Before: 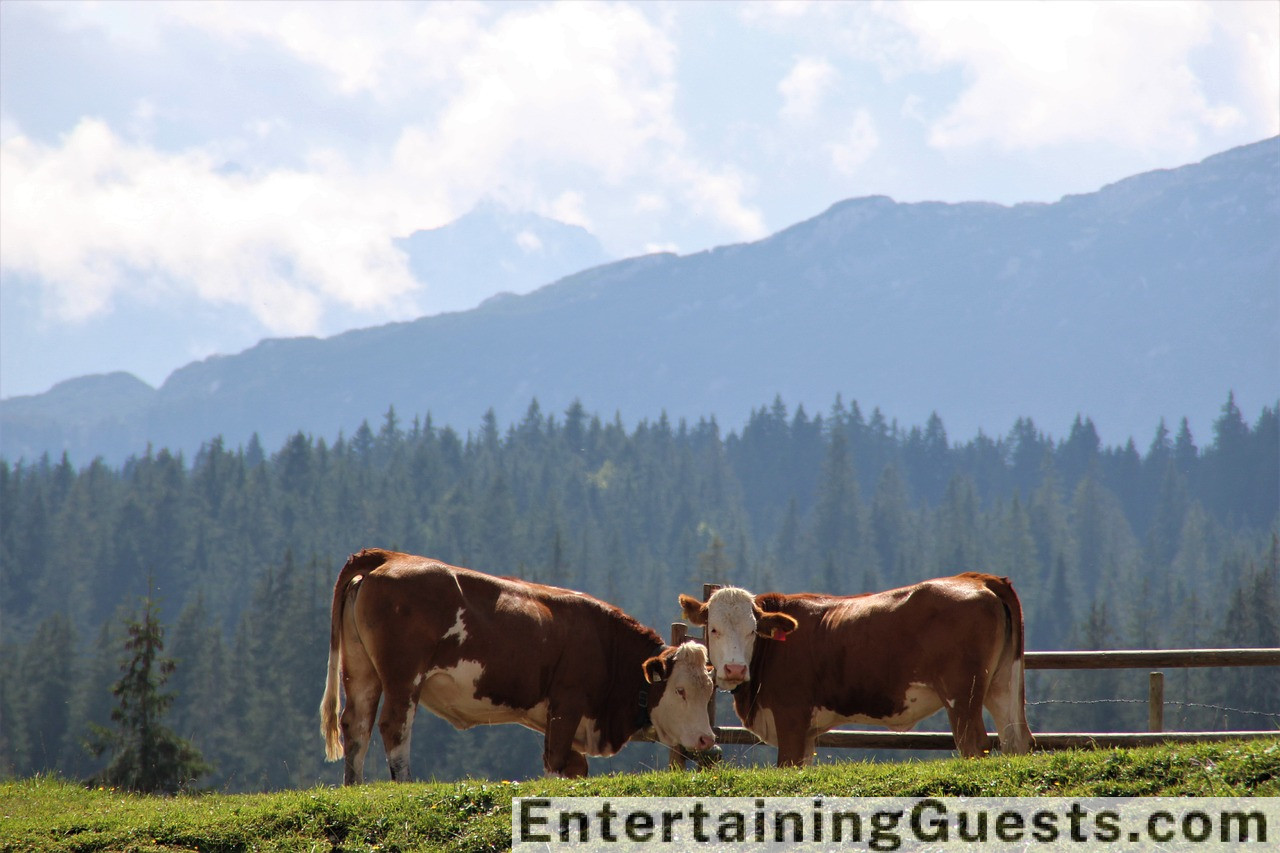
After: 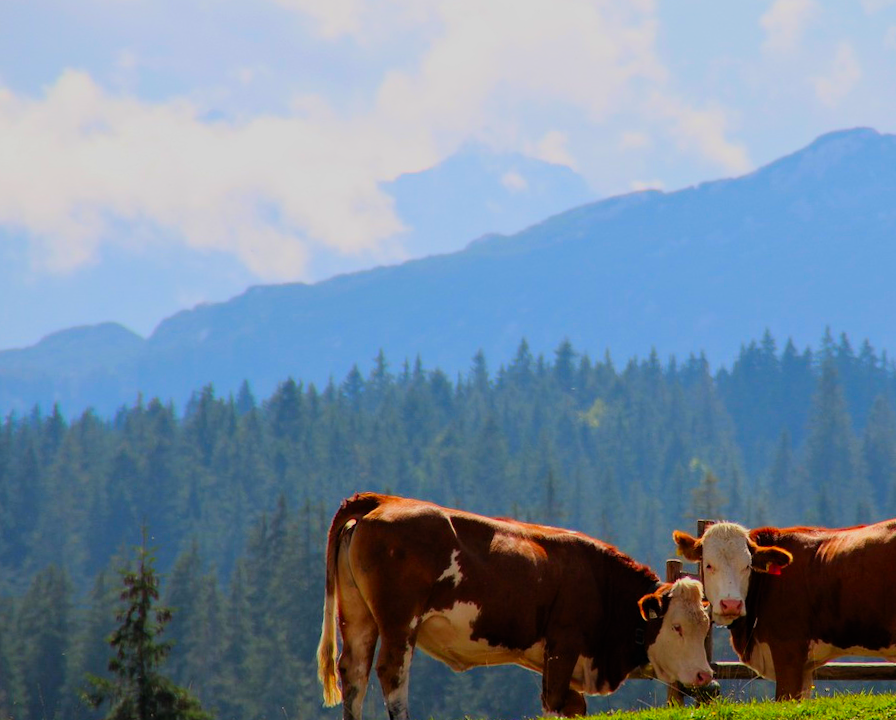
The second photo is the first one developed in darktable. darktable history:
crop: top 5.803%, right 27.864%, bottom 5.804%
rotate and perspective: rotation -1.42°, crop left 0.016, crop right 0.984, crop top 0.035, crop bottom 0.965
color correction: saturation 1.8
filmic rgb: black relative exposure -7.65 EV, white relative exposure 4.56 EV, hardness 3.61, color science v6 (2022)
